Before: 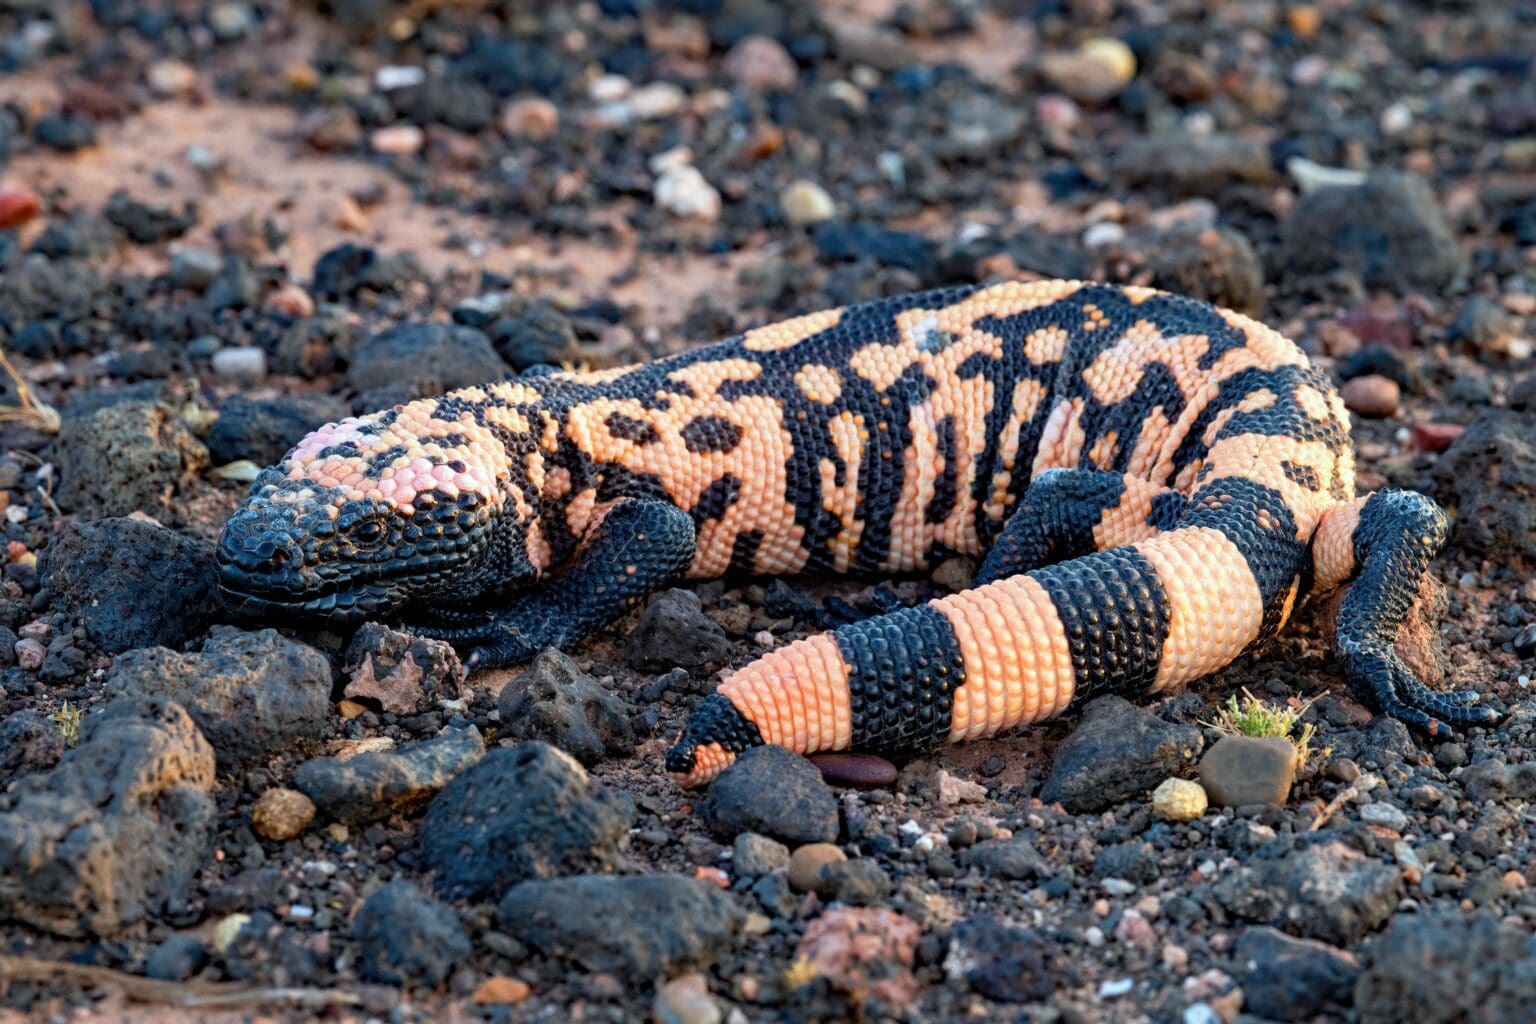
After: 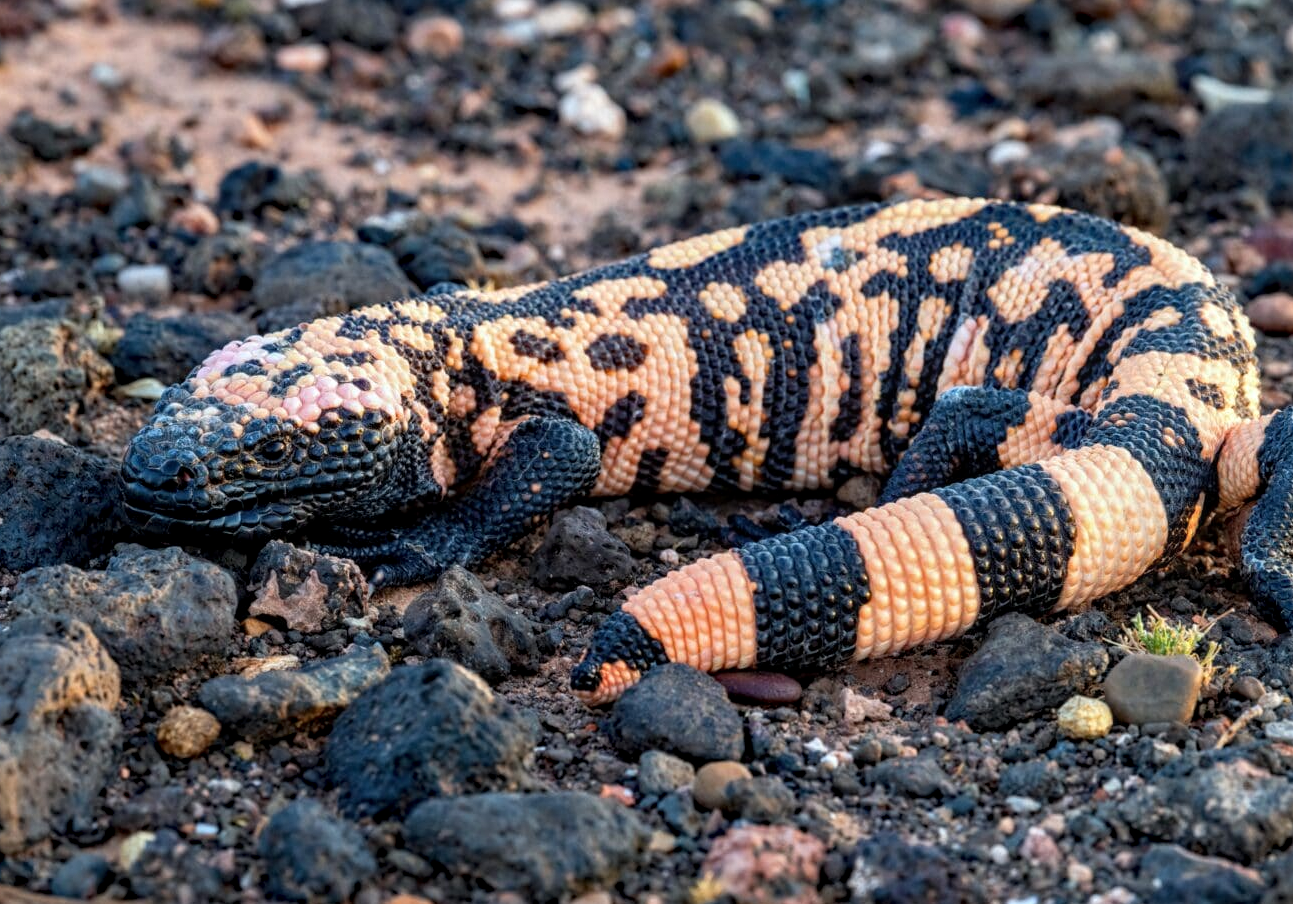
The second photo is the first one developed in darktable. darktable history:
local contrast: on, module defaults
crop: left 6.237%, top 8.046%, right 9.55%, bottom 3.614%
